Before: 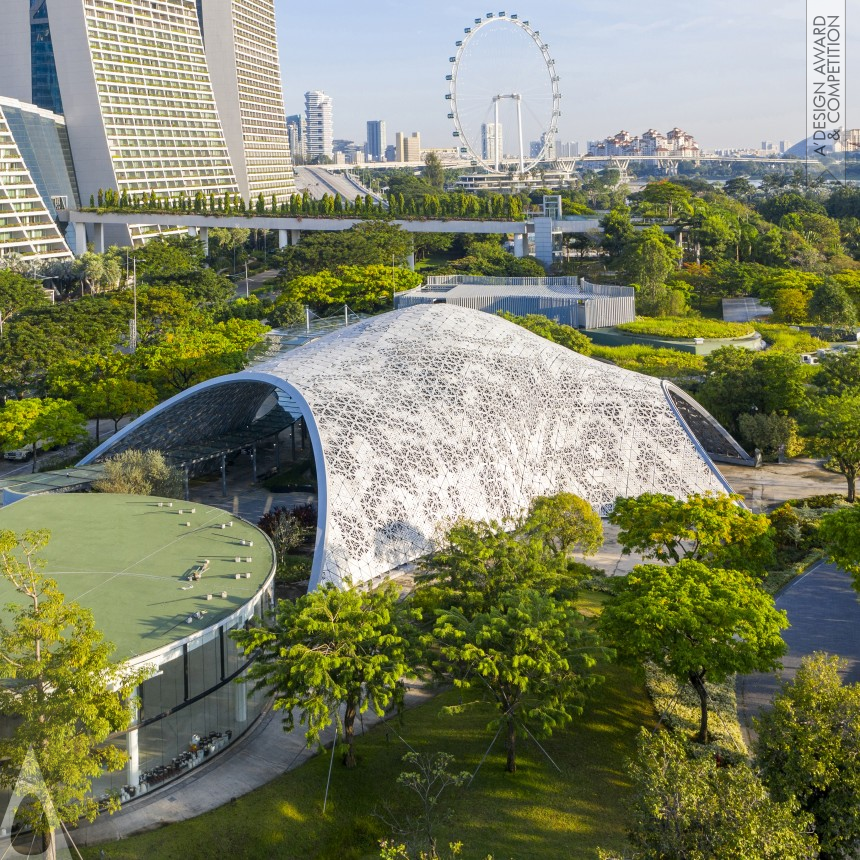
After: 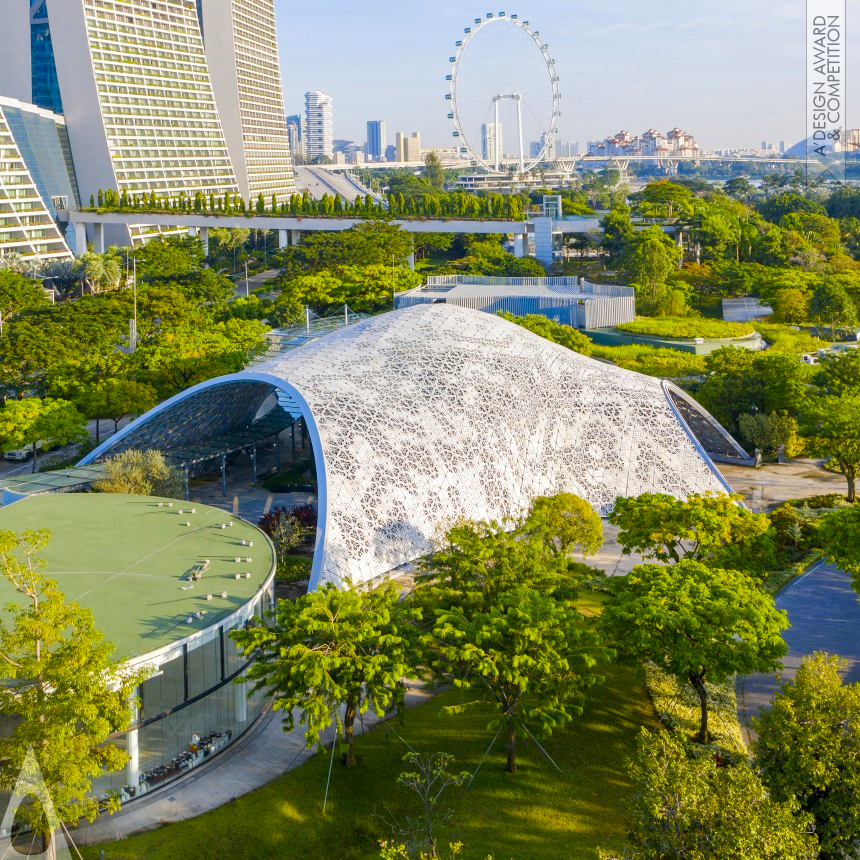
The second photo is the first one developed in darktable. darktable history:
color balance rgb: perceptual saturation grading › global saturation 20%, perceptual saturation grading › highlights -25.139%, perceptual saturation grading › shadows 49.844%, perceptual brilliance grading › mid-tones 9.851%, perceptual brilliance grading › shadows 15.362%, global vibrance 20%
